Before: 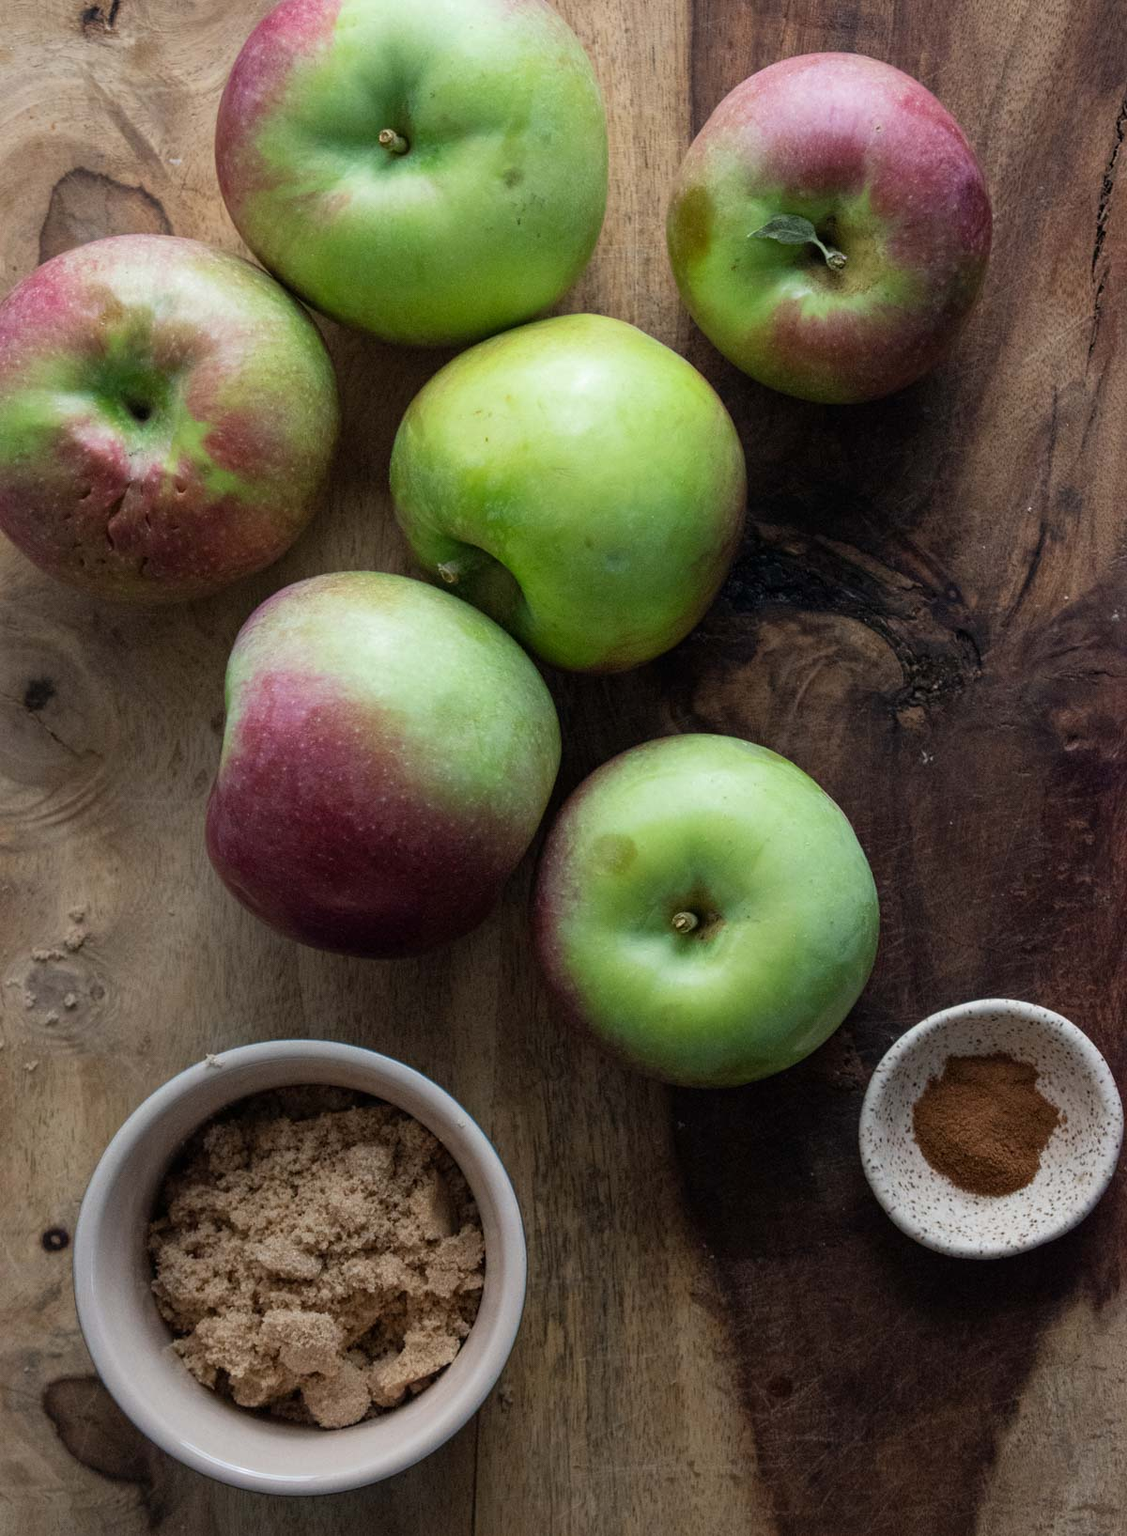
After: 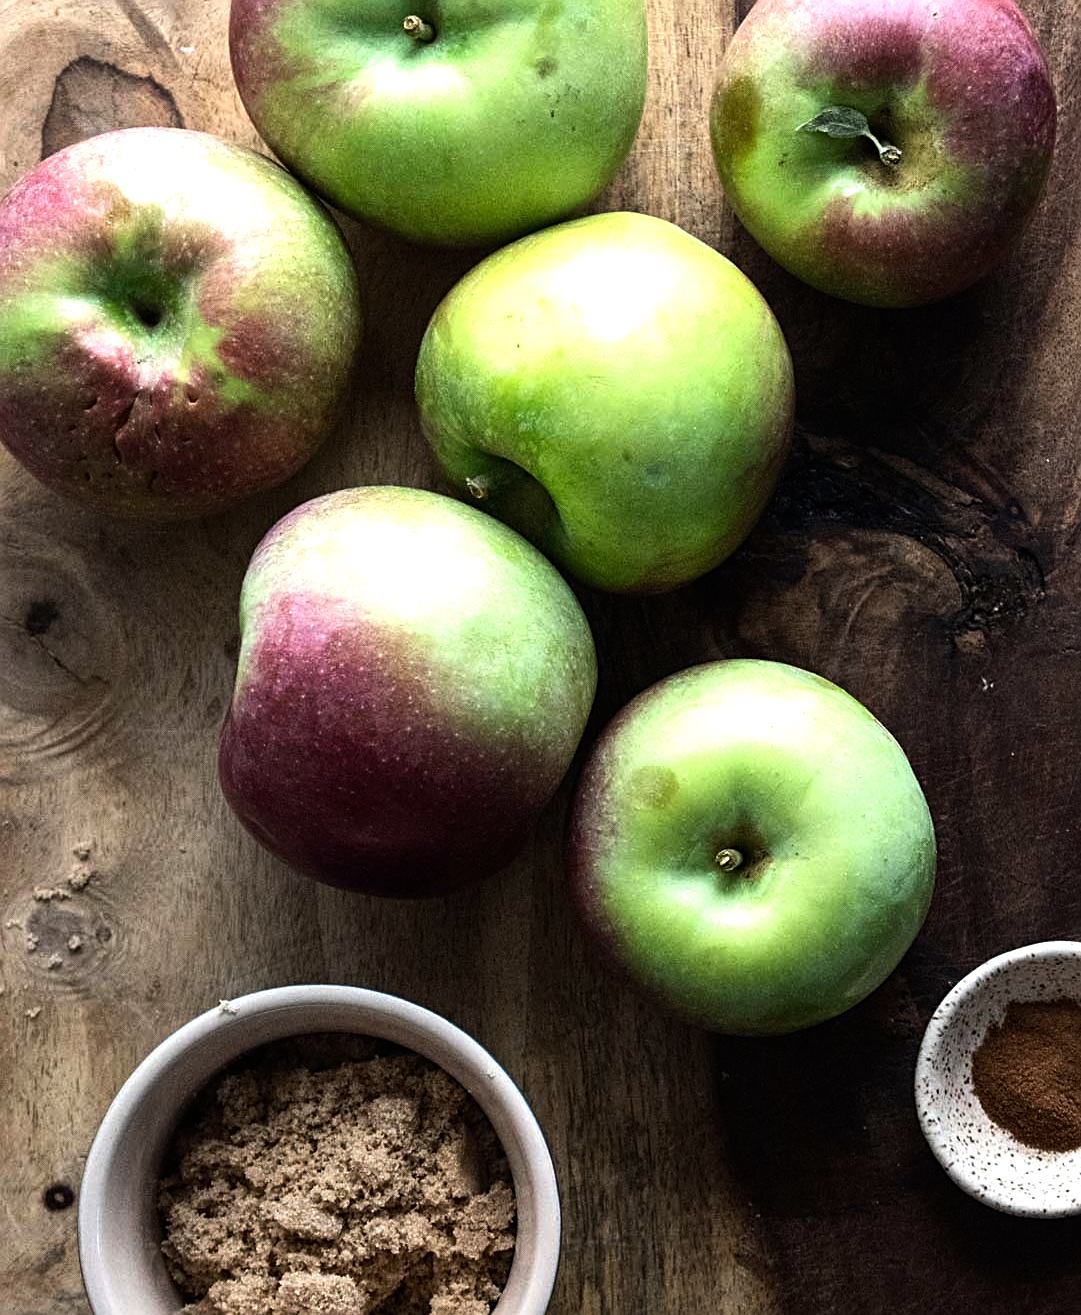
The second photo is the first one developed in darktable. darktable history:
tone equalizer: -8 EV -1.08 EV, -7 EV -1.03 EV, -6 EV -0.902 EV, -5 EV -0.588 EV, -3 EV 0.55 EV, -2 EV 0.874 EV, -1 EV 0.987 EV, +0 EV 1.07 EV, edges refinement/feathering 500, mask exposure compensation -1.57 EV, preserve details no
sharpen: on, module defaults
crop: top 7.482%, right 9.84%, bottom 12.079%
exposure: exposure 0.128 EV, compensate highlight preservation false
